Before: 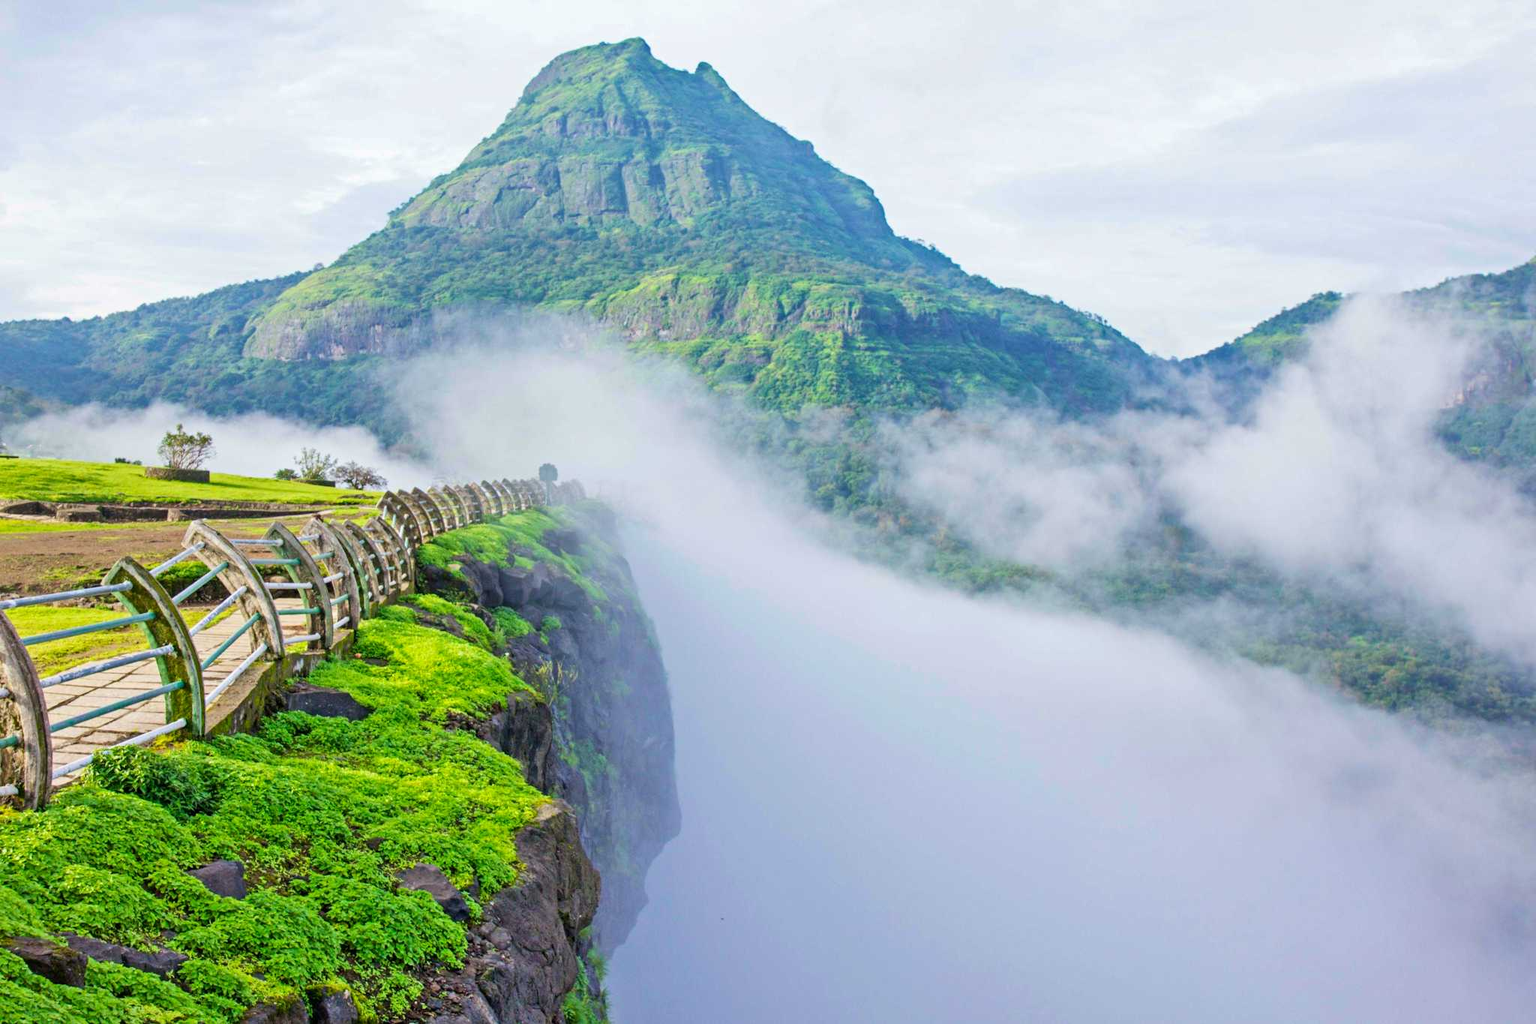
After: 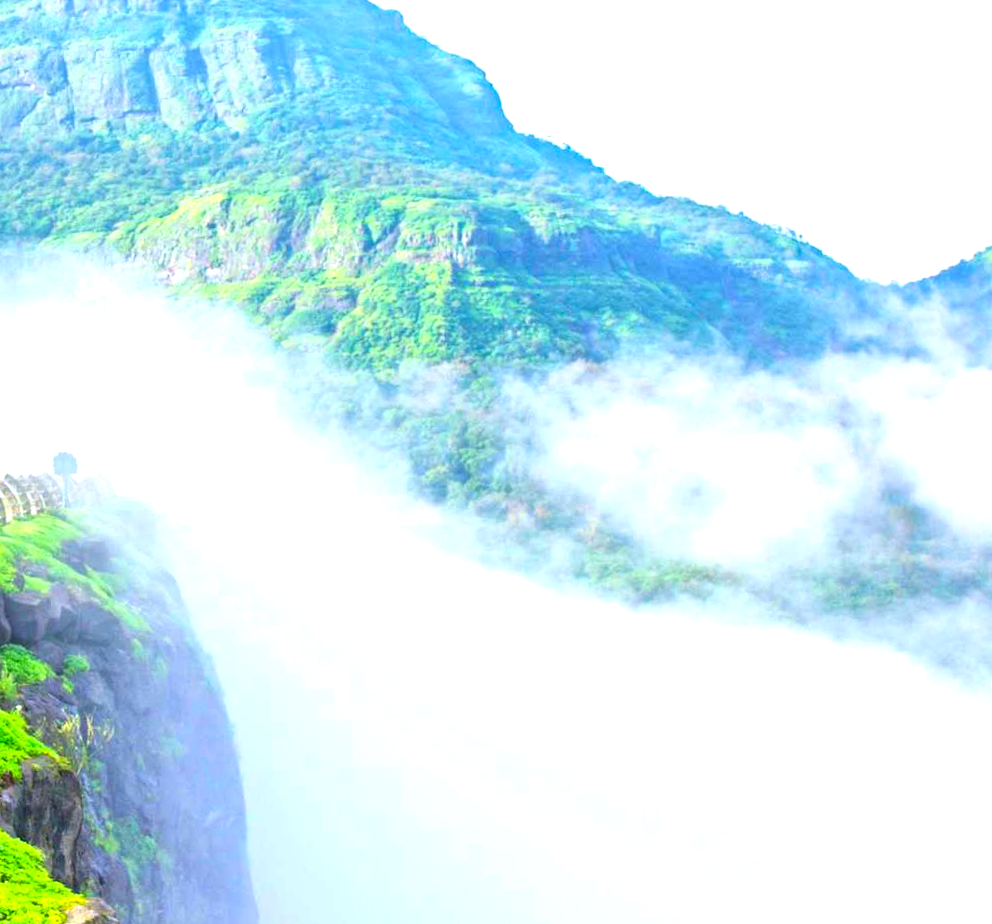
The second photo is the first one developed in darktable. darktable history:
contrast brightness saturation: contrast 0.04, saturation 0.16
exposure: black level correction -0.002, exposure 1.115 EV, compensate highlight preservation false
crop: left 32.075%, top 10.976%, right 18.355%, bottom 17.596%
contrast equalizer: octaves 7, y [[0.6 ×6], [0.55 ×6], [0 ×6], [0 ×6], [0 ×6]], mix -0.3
rotate and perspective: rotation -2°, crop left 0.022, crop right 0.978, crop top 0.049, crop bottom 0.951
